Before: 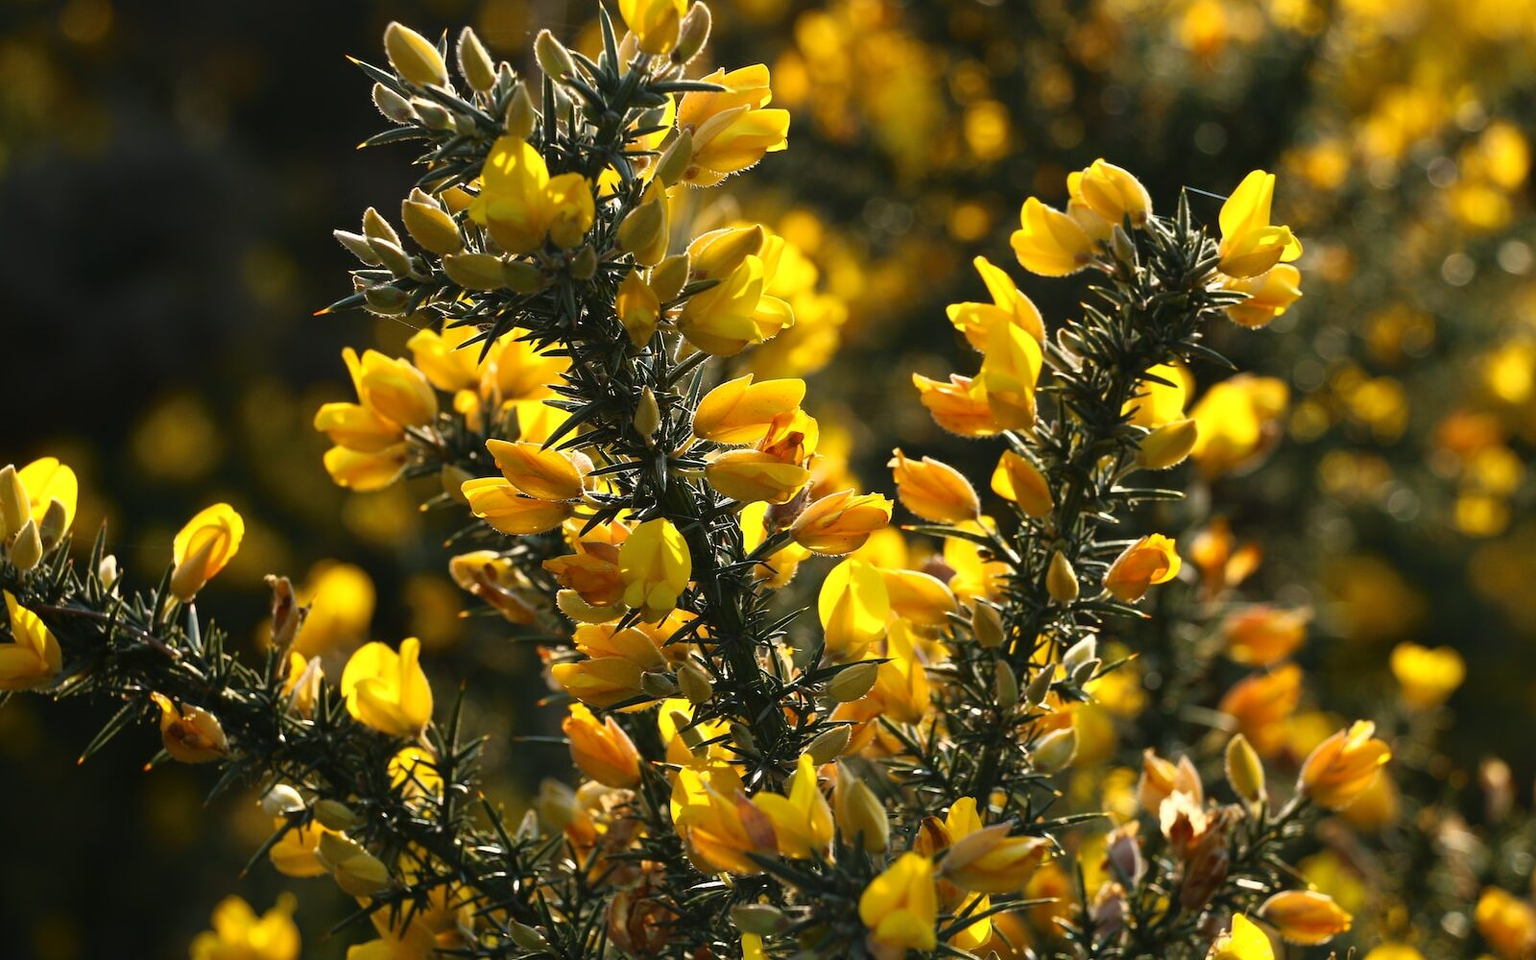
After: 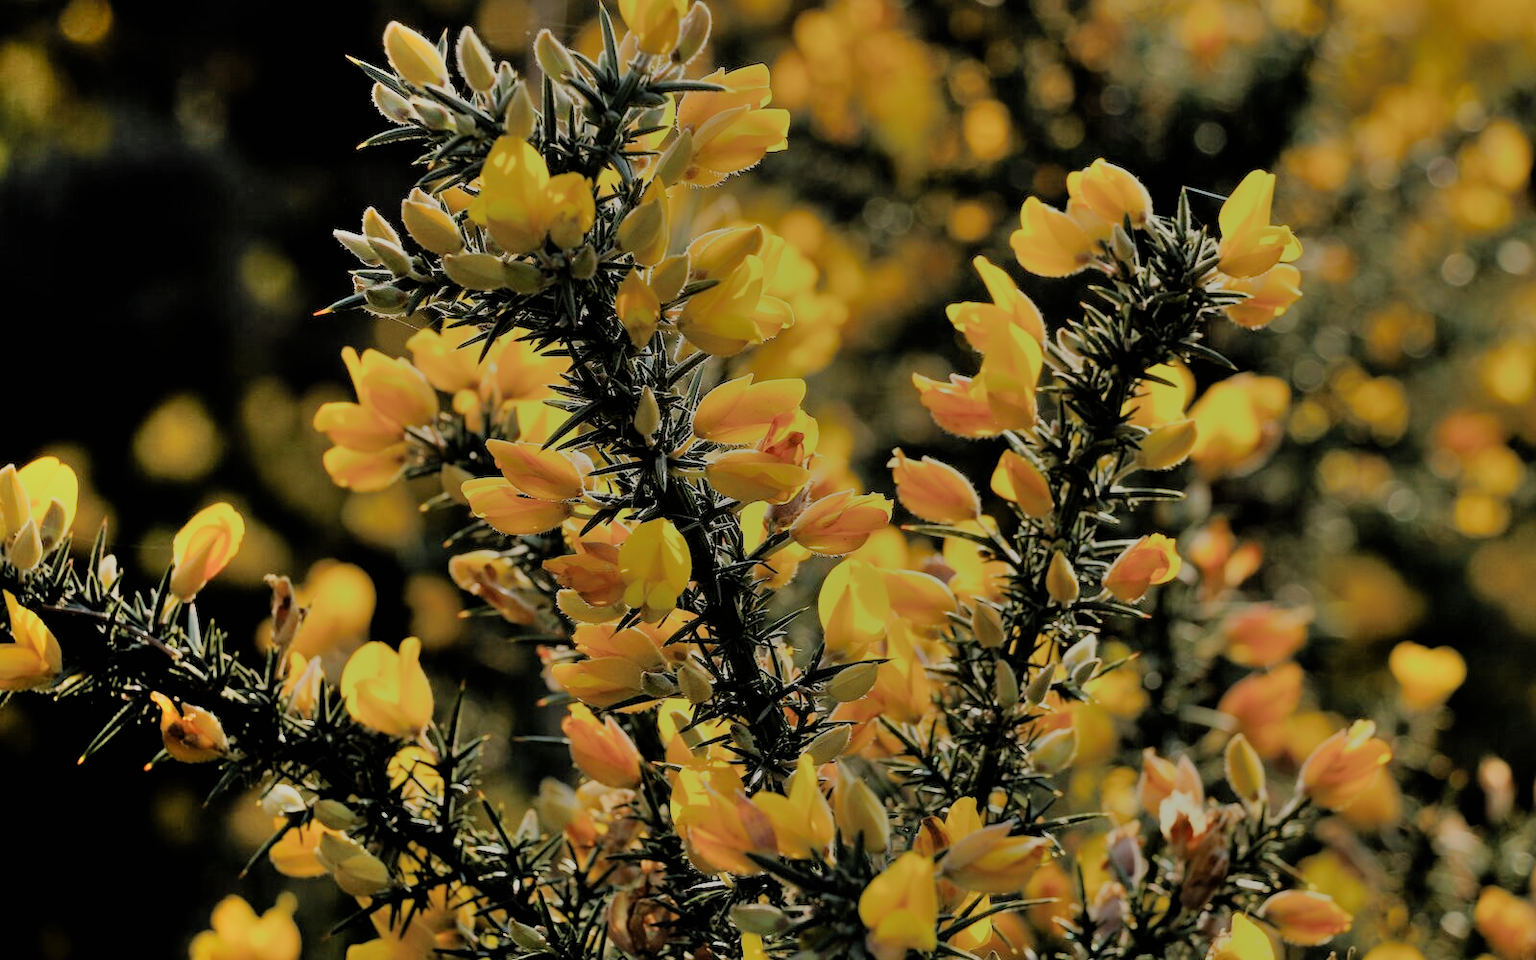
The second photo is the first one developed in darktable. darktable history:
filmic rgb: black relative exposure -4.45 EV, white relative exposure 6.6 EV, hardness 1.93, contrast 0.511
shadows and highlights: highlights color adjustment 0.085%, low approximation 0.01, soften with gaussian
